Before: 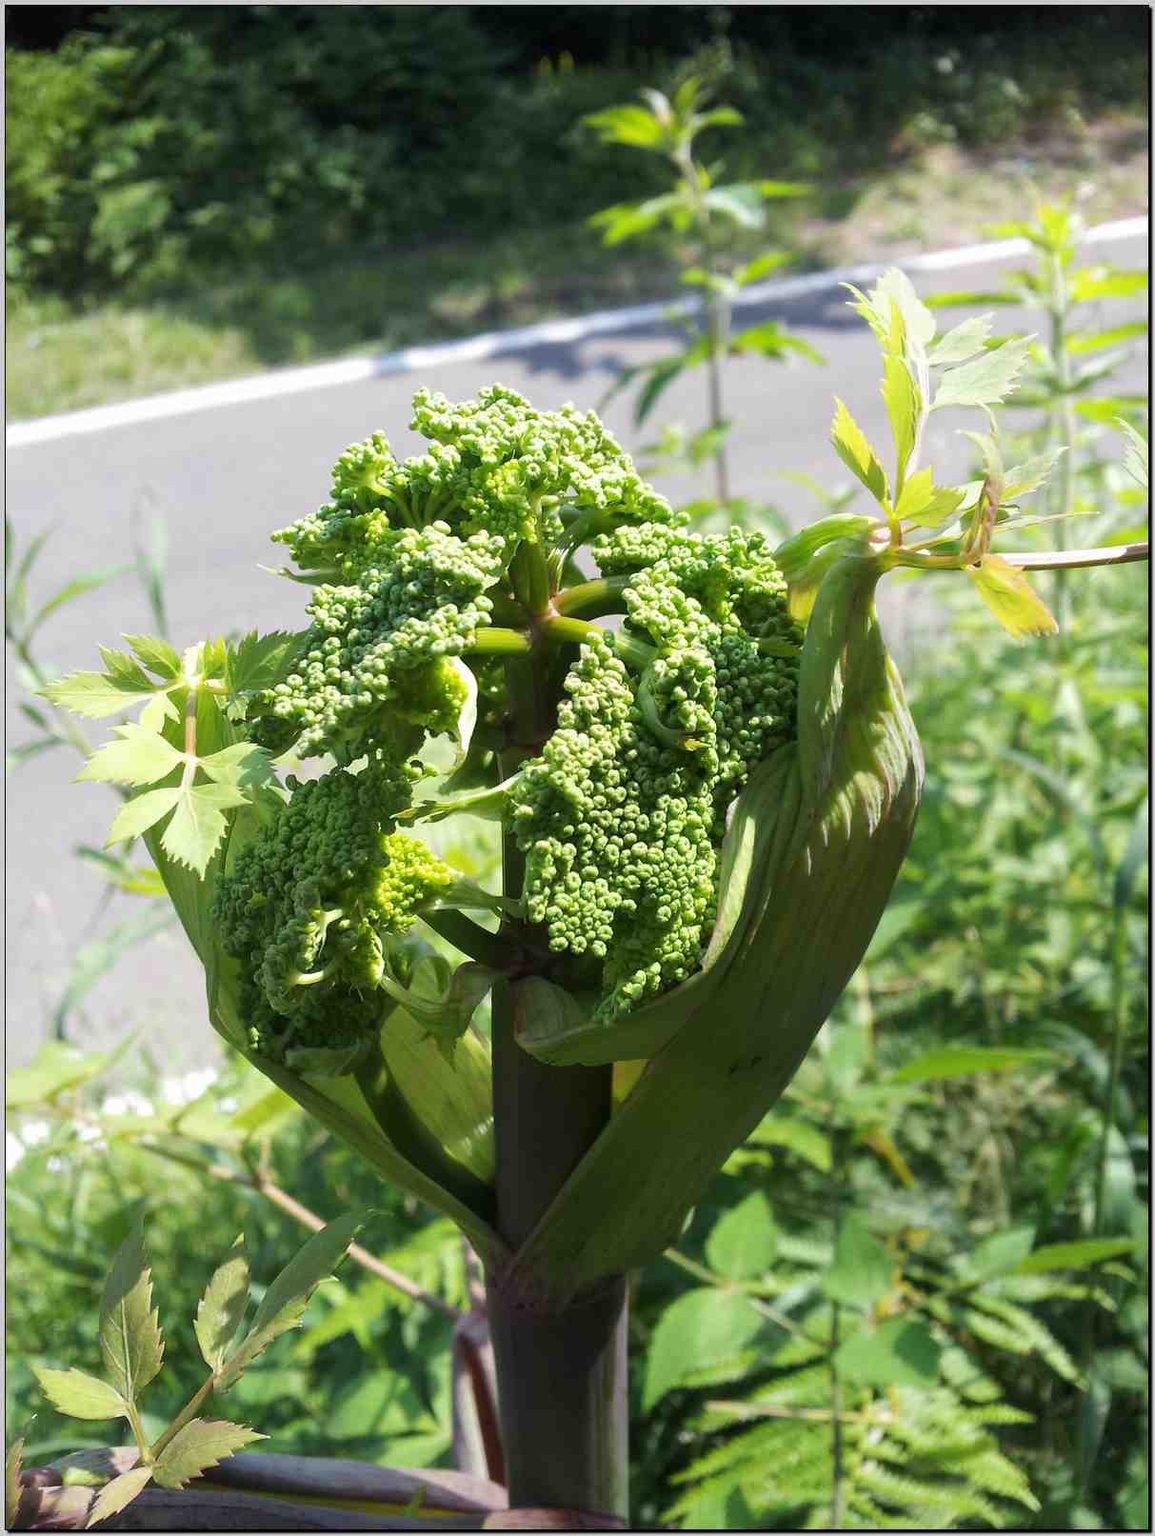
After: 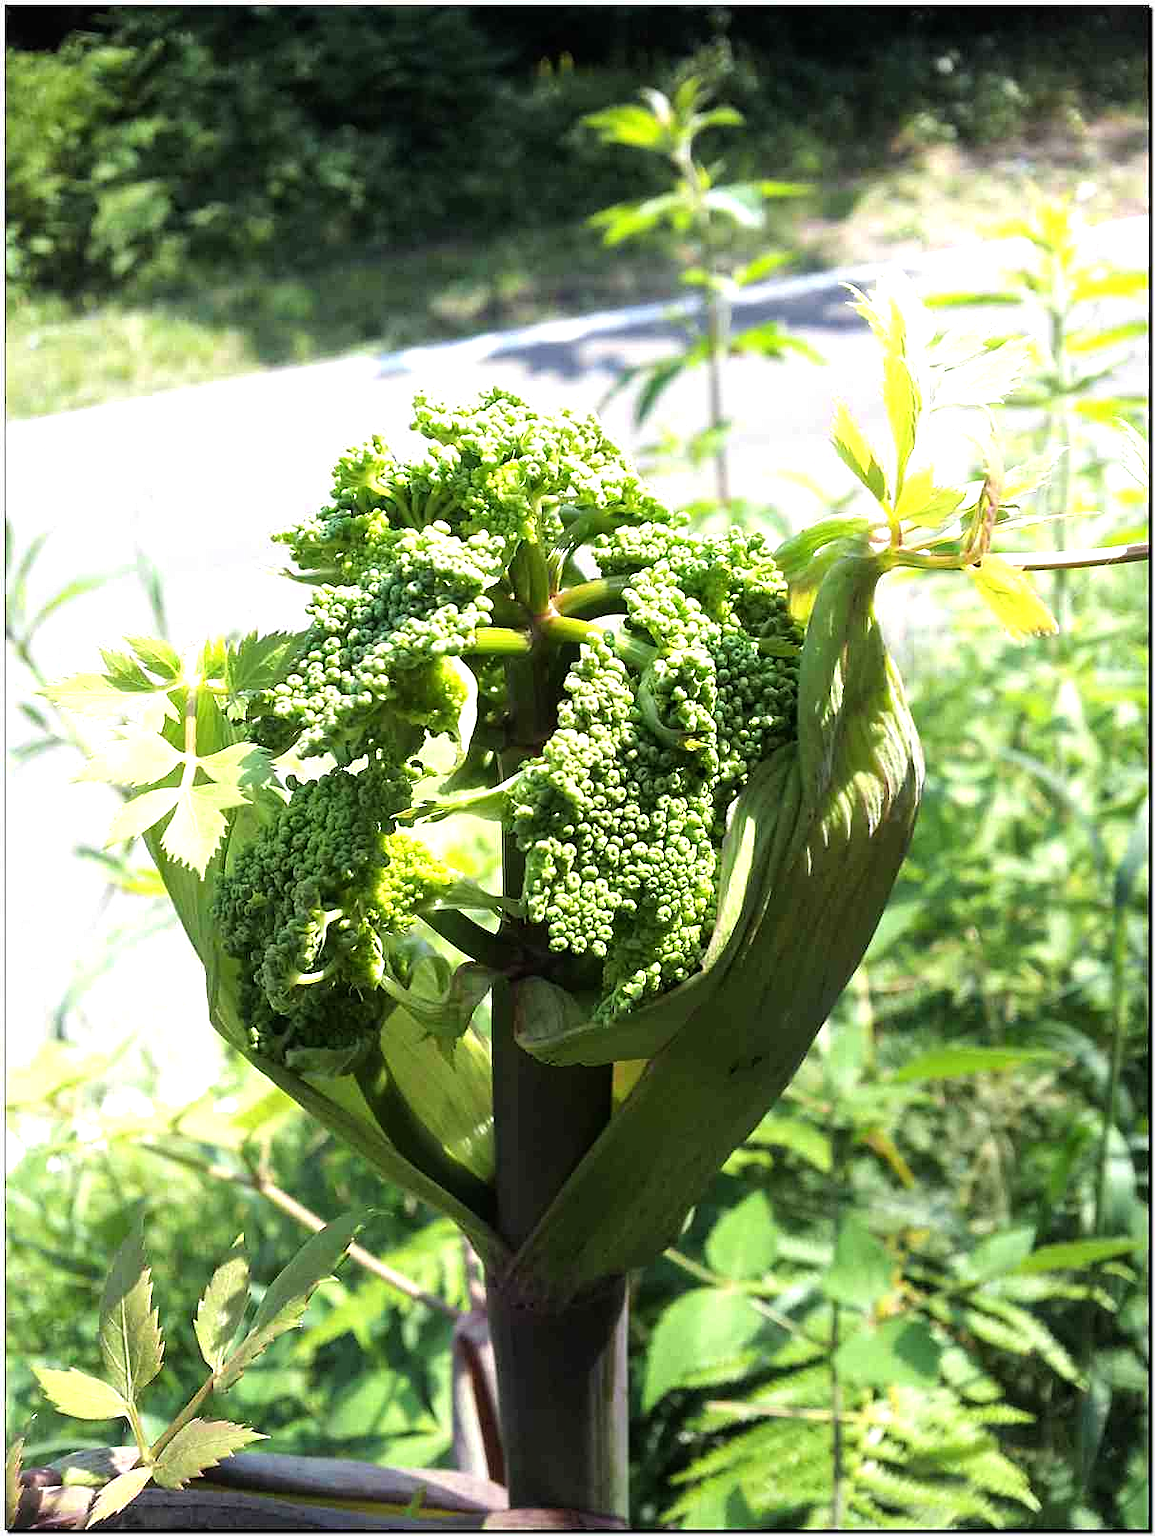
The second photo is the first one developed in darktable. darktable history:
tone equalizer: -8 EV -0.758 EV, -7 EV -0.666 EV, -6 EV -0.623 EV, -5 EV -0.38 EV, -3 EV 0.398 EV, -2 EV 0.6 EV, -1 EV 0.685 EV, +0 EV 0.771 EV
sharpen: on, module defaults
